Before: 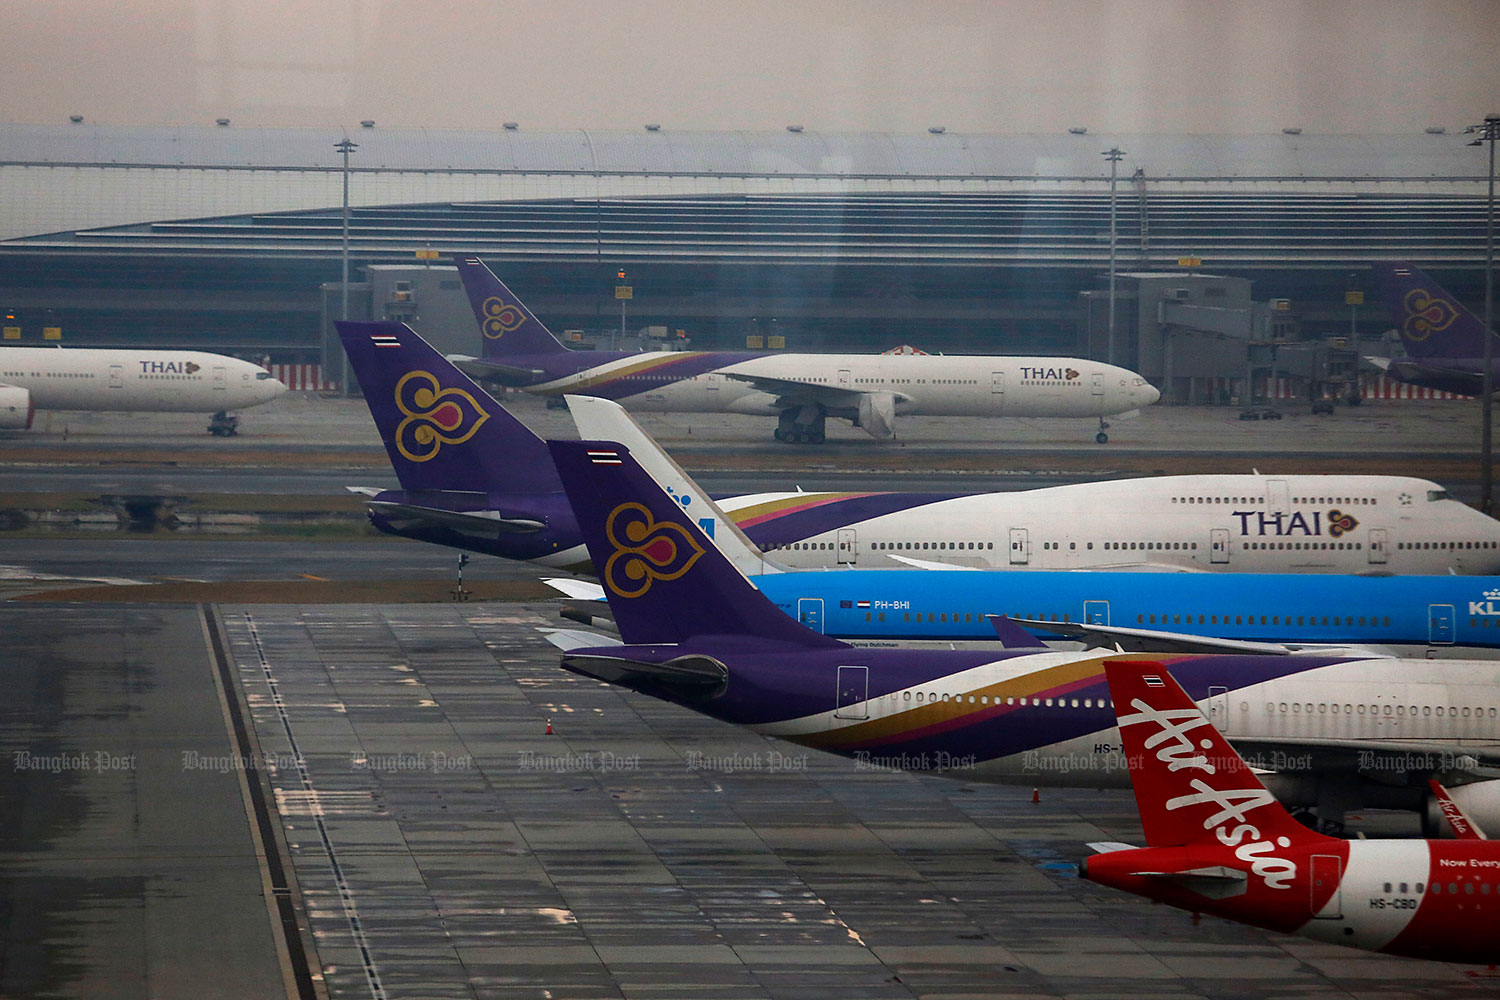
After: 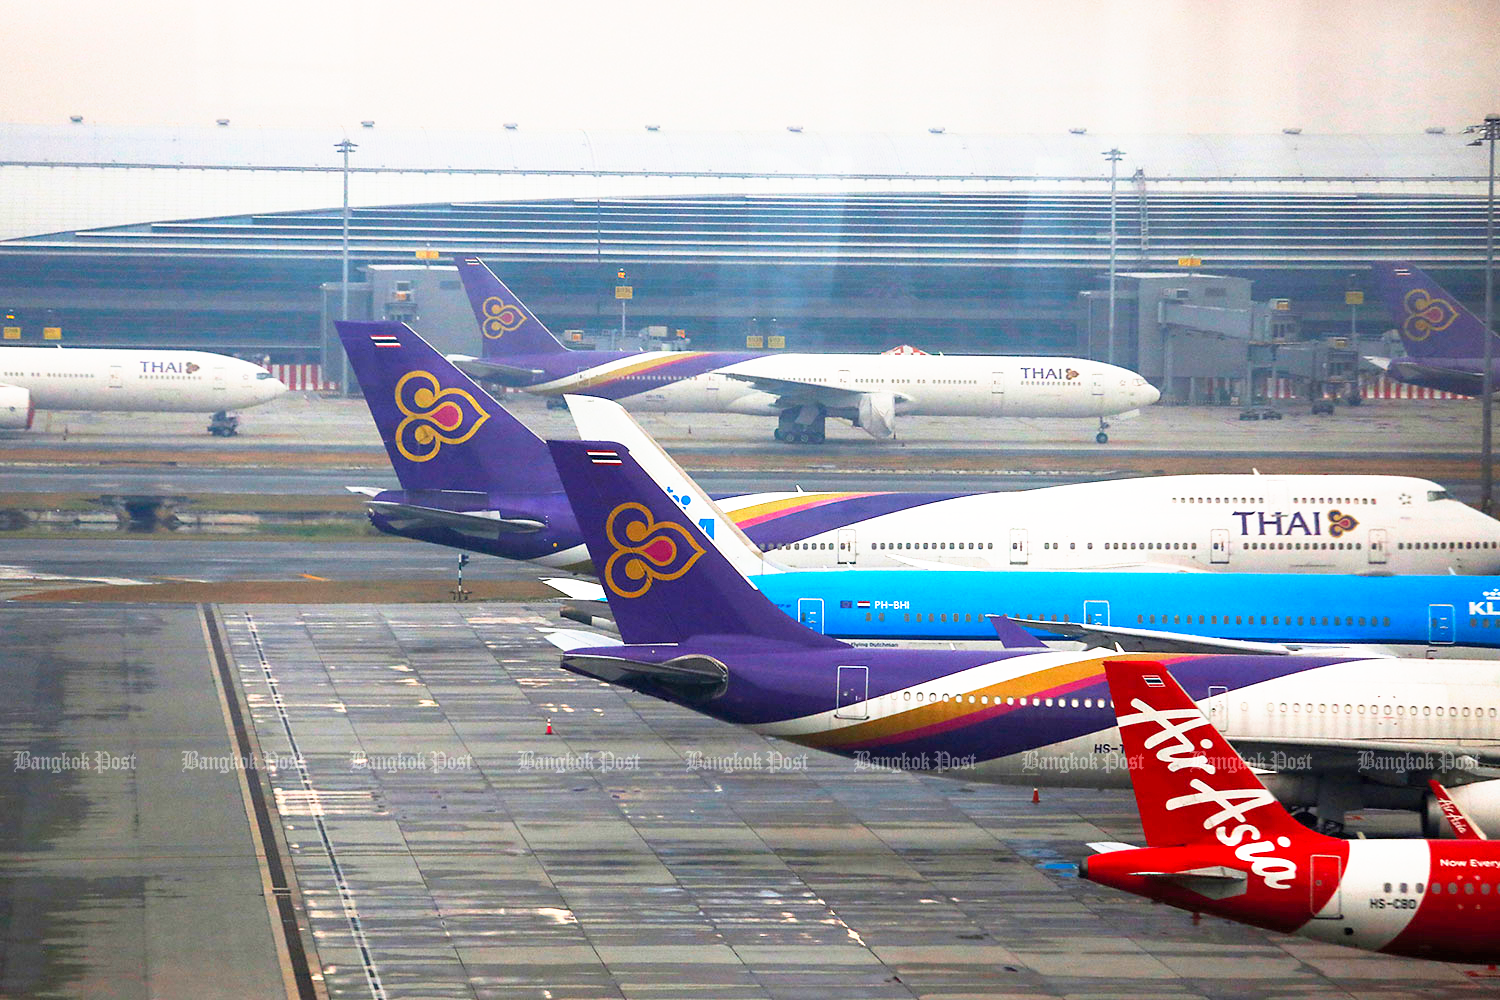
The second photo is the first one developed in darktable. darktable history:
exposure: exposure 0.493 EV, compensate highlight preservation false
base curve: curves: ch0 [(0, 0) (0.495, 0.917) (1, 1)], preserve colors none
contrast brightness saturation: brightness 0.09, saturation 0.19
